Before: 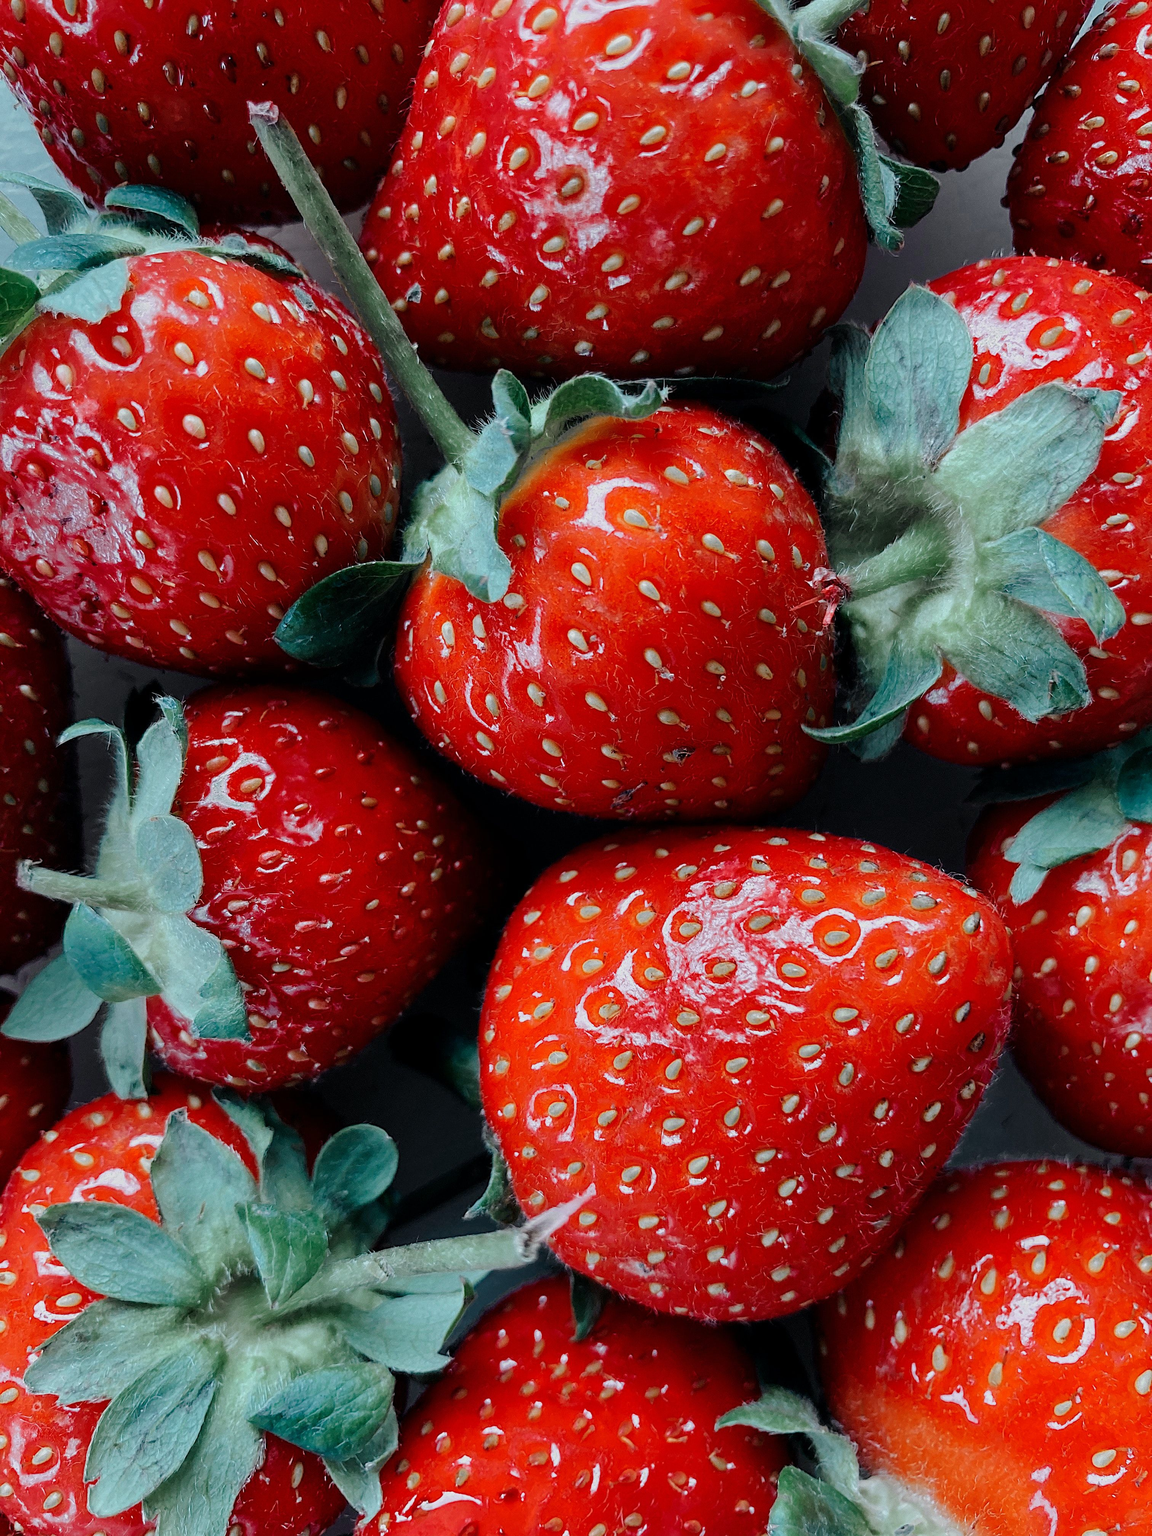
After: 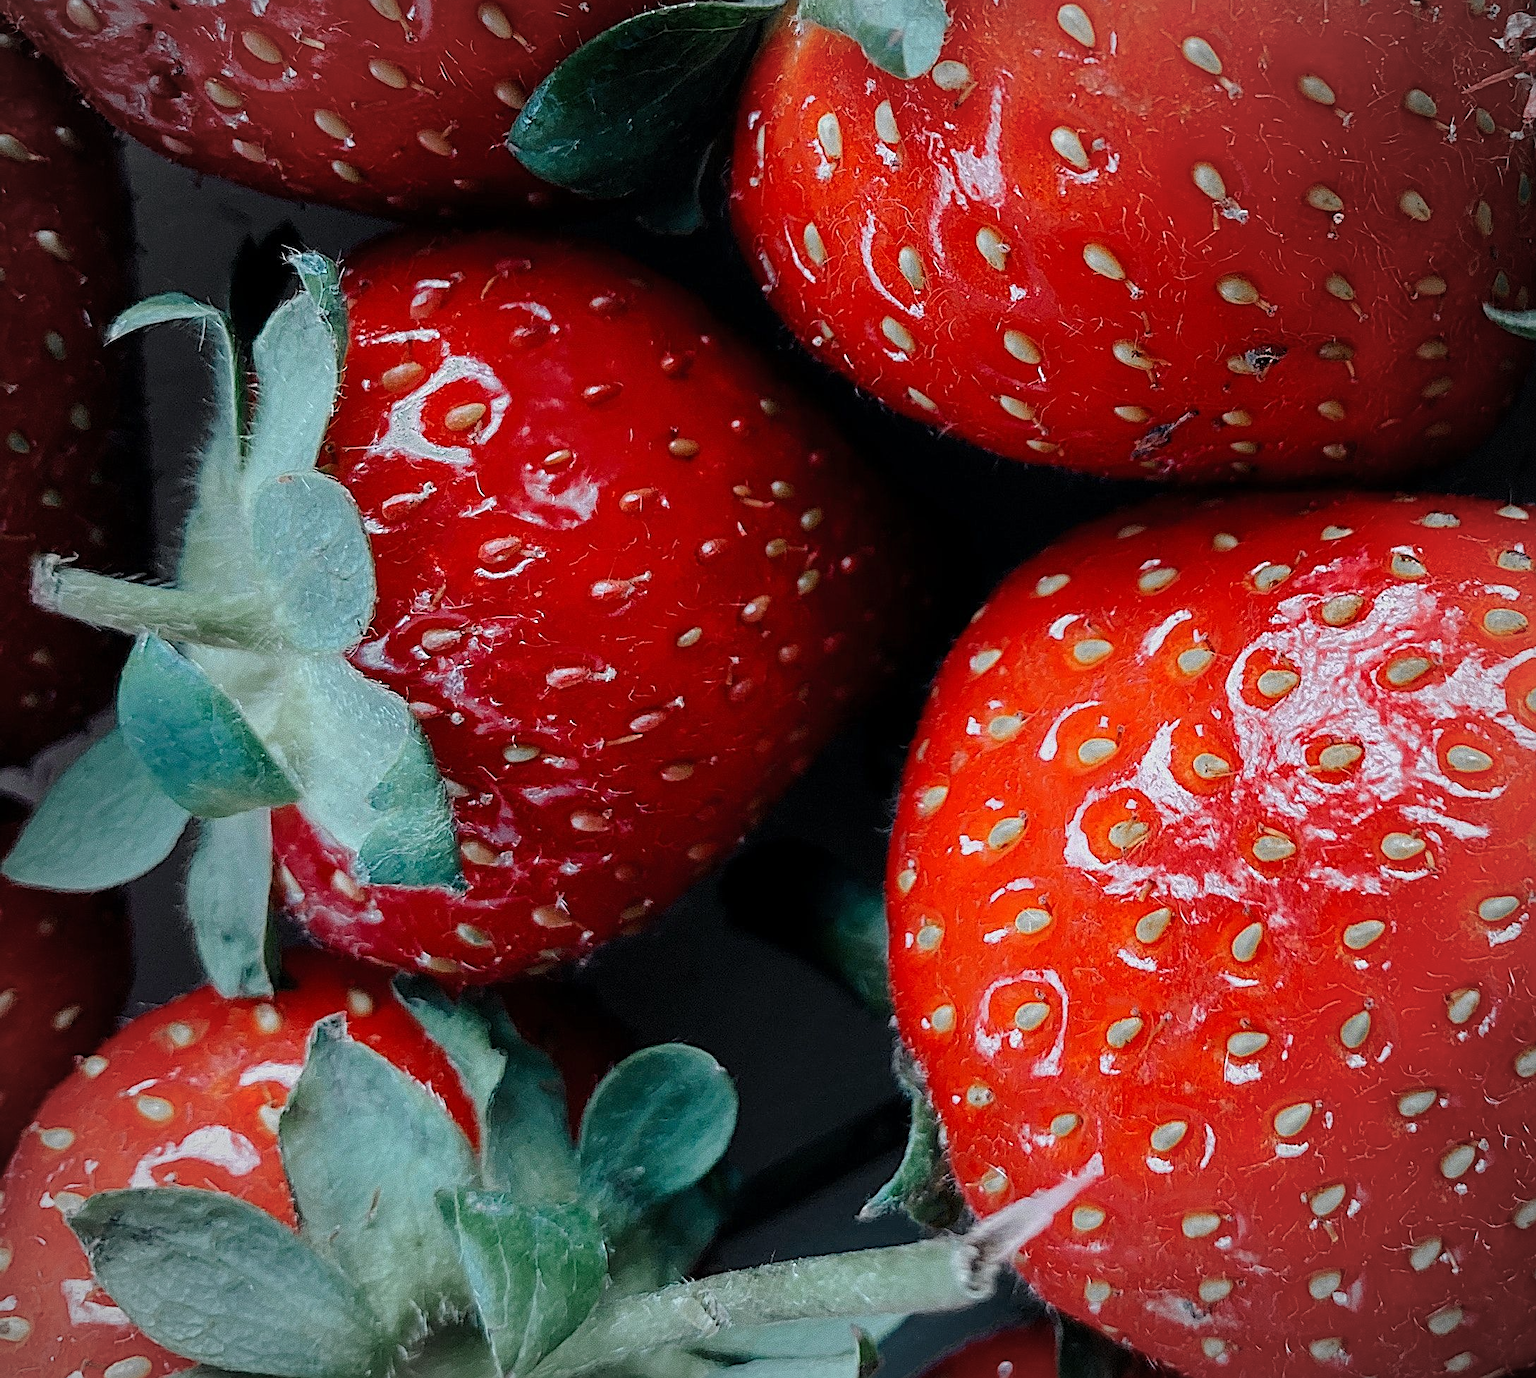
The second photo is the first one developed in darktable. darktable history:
fill light: on, module defaults
sharpen: on, module defaults
tone equalizer: on, module defaults
vignetting: fall-off radius 60%, automatic ratio true
crop: top 36.498%, right 27.964%, bottom 14.995%
